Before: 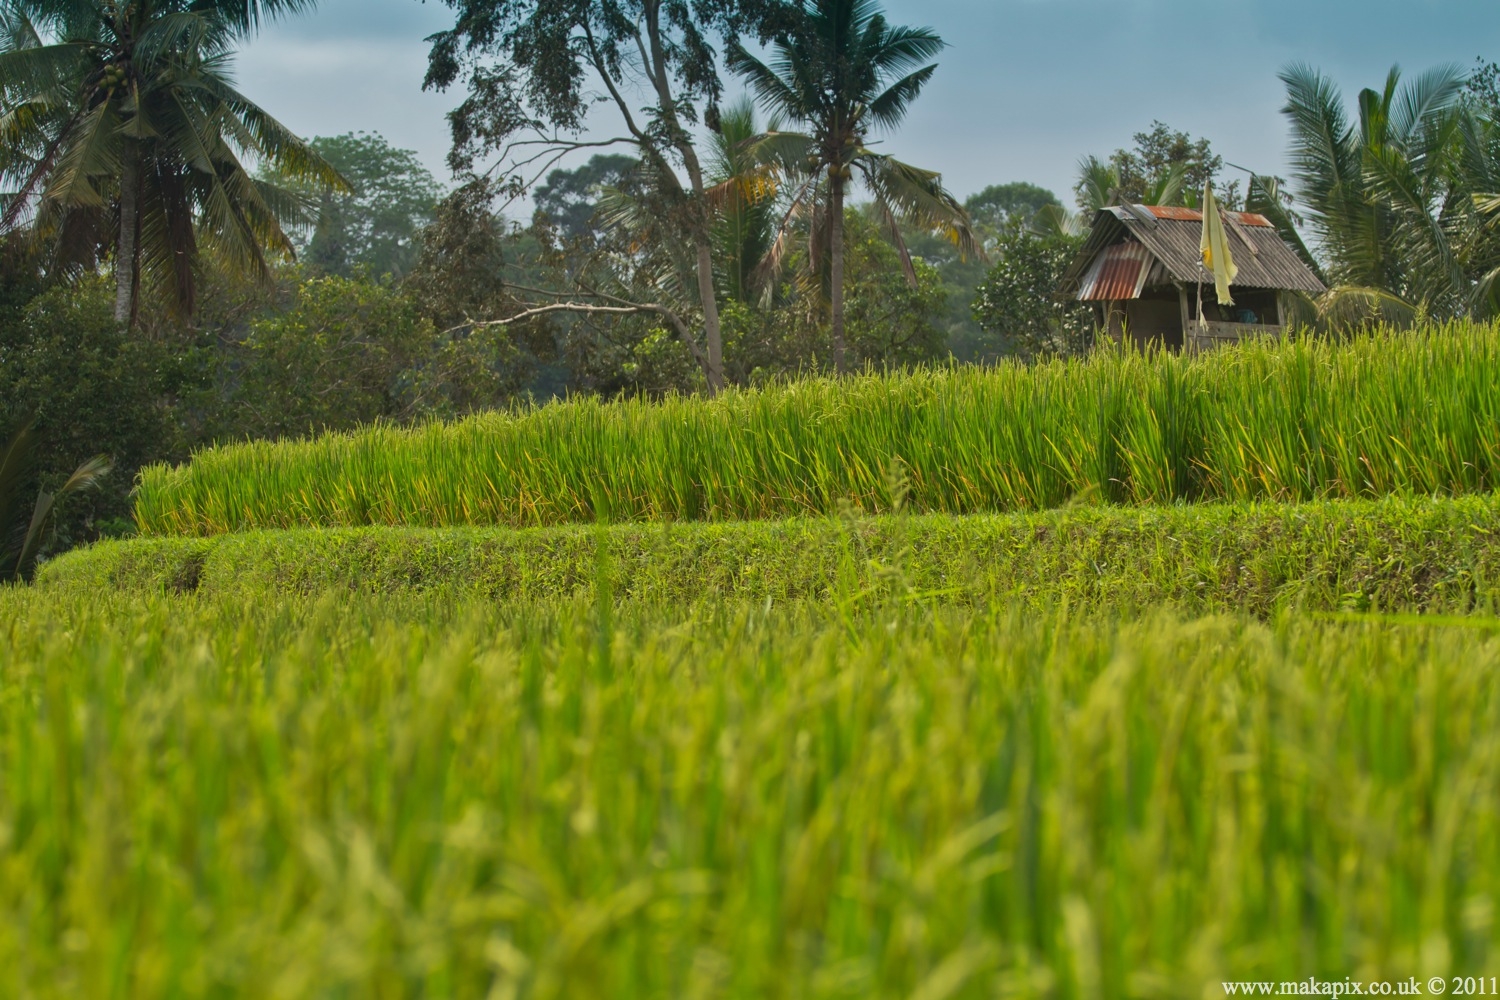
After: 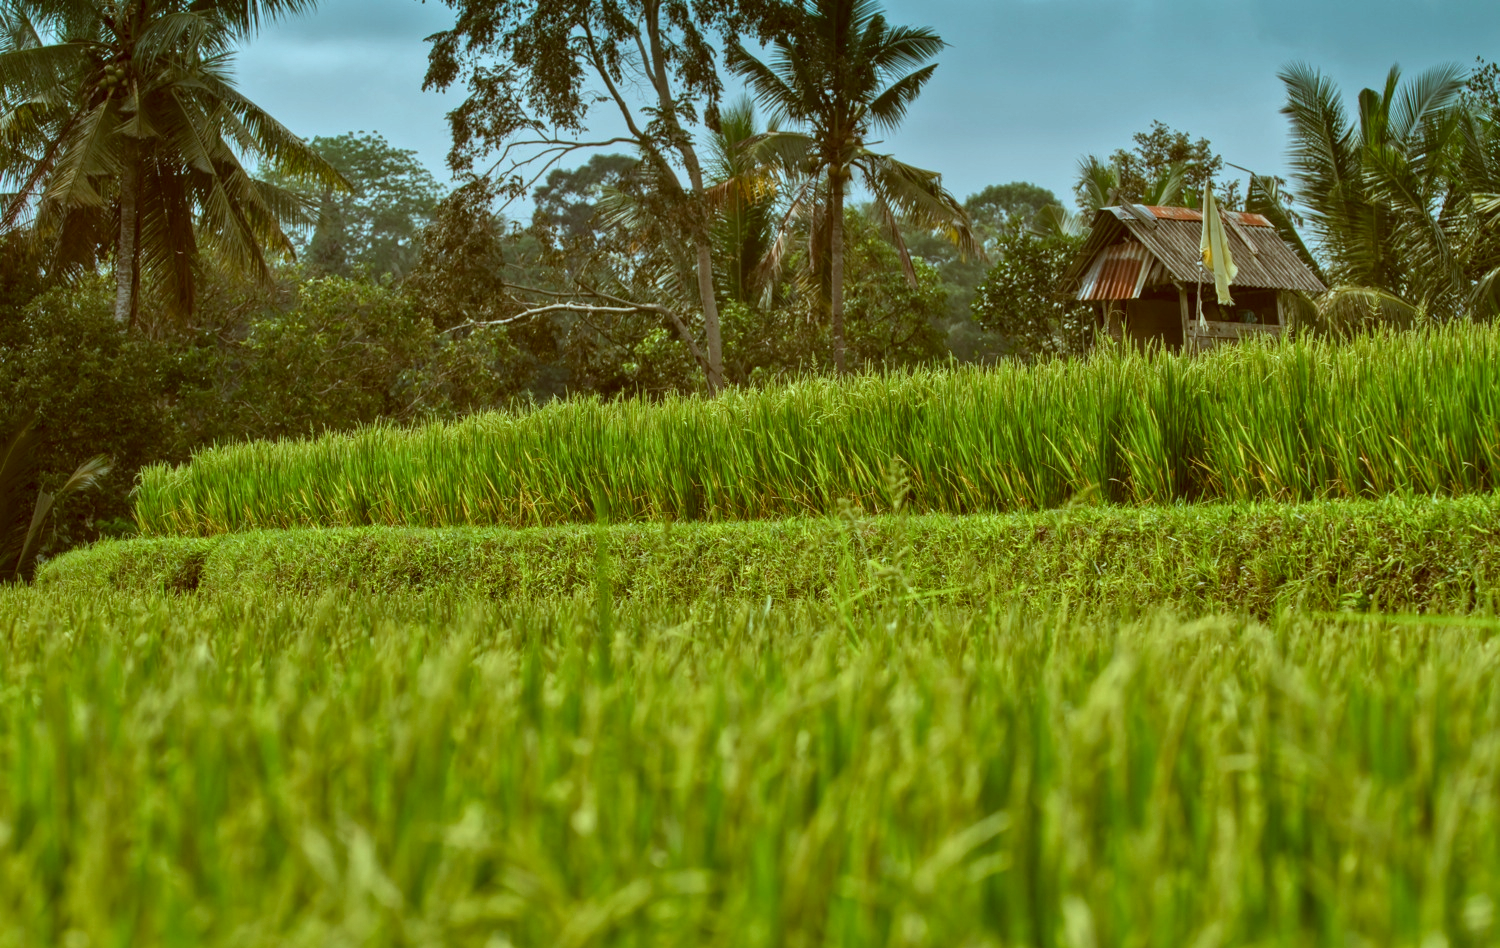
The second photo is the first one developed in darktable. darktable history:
crop and rotate: top 0.004%, bottom 5.192%
color correction: highlights a* -14.19, highlights b* -16.17, shadows a* 10.83, shadows b* 29.5
local contrast: highlights 62%, detail 143%, midtone range 0.422
exposure: compensate exposure bias true, compensate highlight preservation false
